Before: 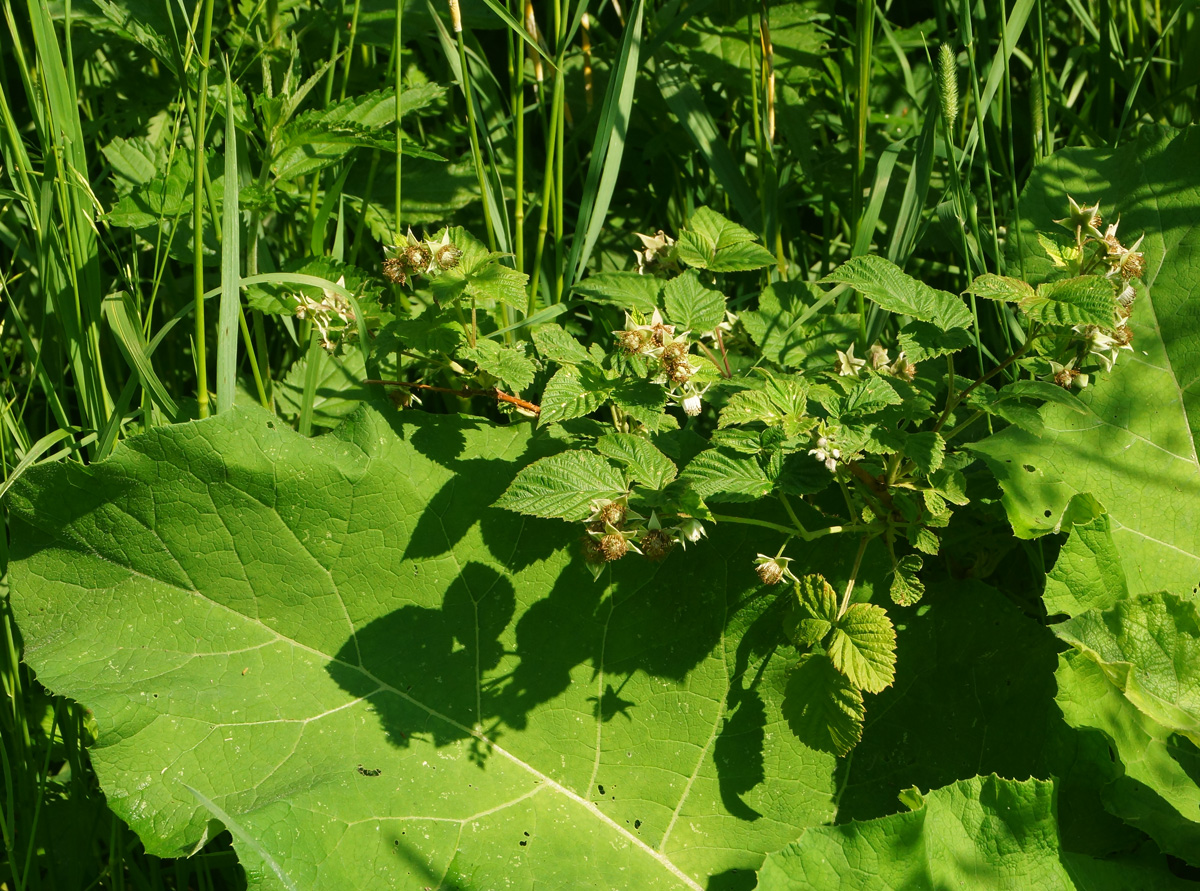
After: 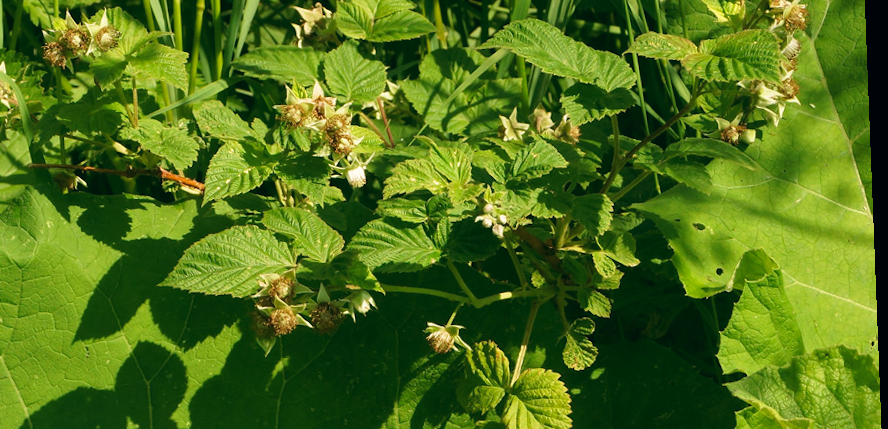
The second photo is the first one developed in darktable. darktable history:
velvia: on, module defaults
crop and rotate: left 27.938%, top 27.046%, bottom 27.046%
color balance: lift [1, 0.998, 1.001, 1.002], gamma [1, 1.02, 1, 0.98], gain [1, 1.02, 1.003, 0.98]
rotate and perspective: rotation -2.22°, lens shift (horizontal) -0.022, automatic cropping off
